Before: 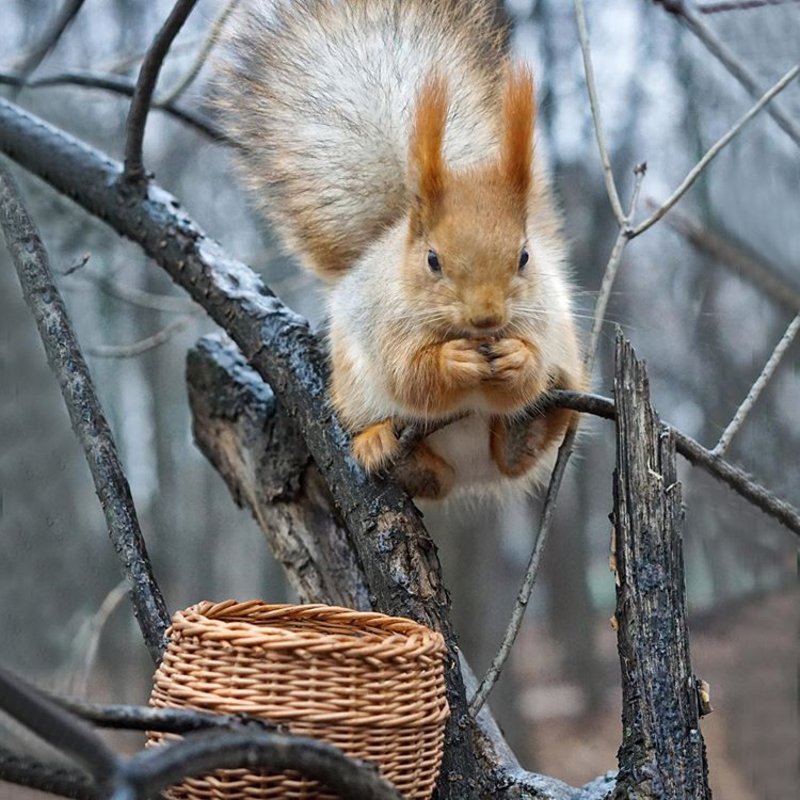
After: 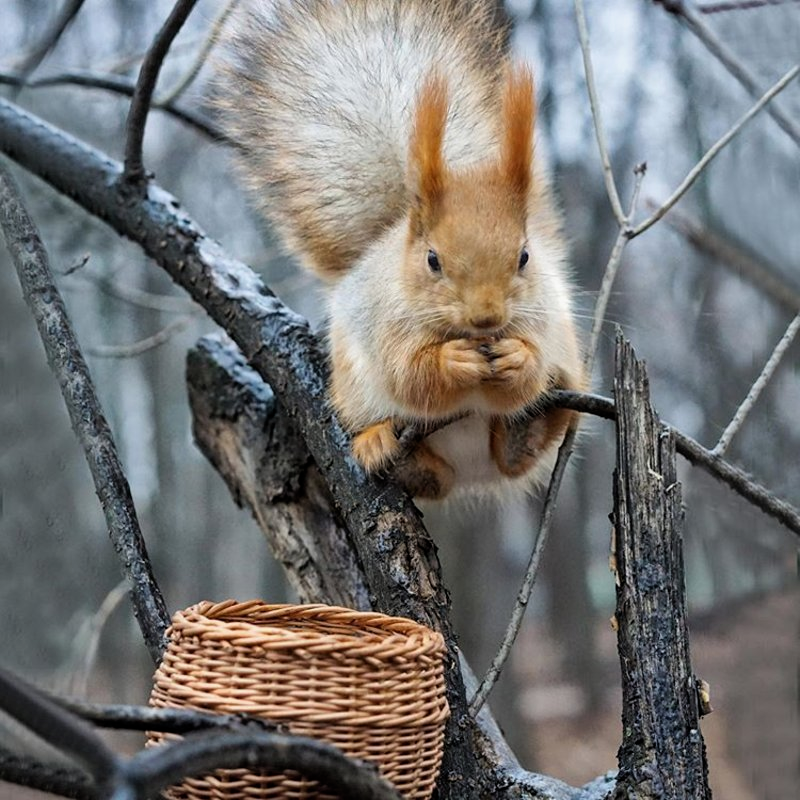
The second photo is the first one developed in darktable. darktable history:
filmic rgb: middle gray luminance 18.42%, black relative exposure -11.45 EV, white relative exposure 2.55 EV, threshold 6 EV, target black luminance 0%, hardness 8.41, latitude 99%, contrast 1.084, shadows ↔ highlights balance 0.505%, add noise in highlights 0, preserve chrominance max RGB, color science v3 (2019), use custom middle-gray values true, iterations of high-quality reconstruction 0, contrast in highlights soft, enable highlight reconstruction true
